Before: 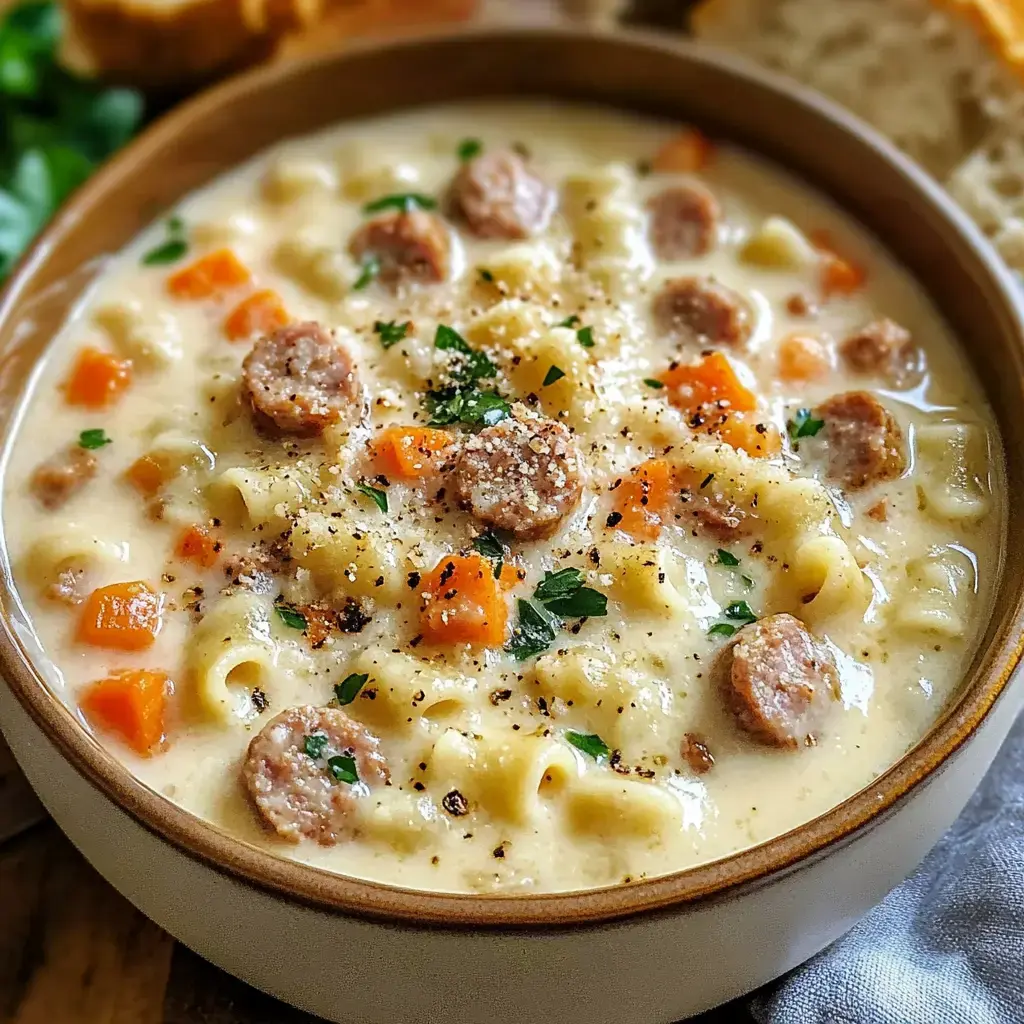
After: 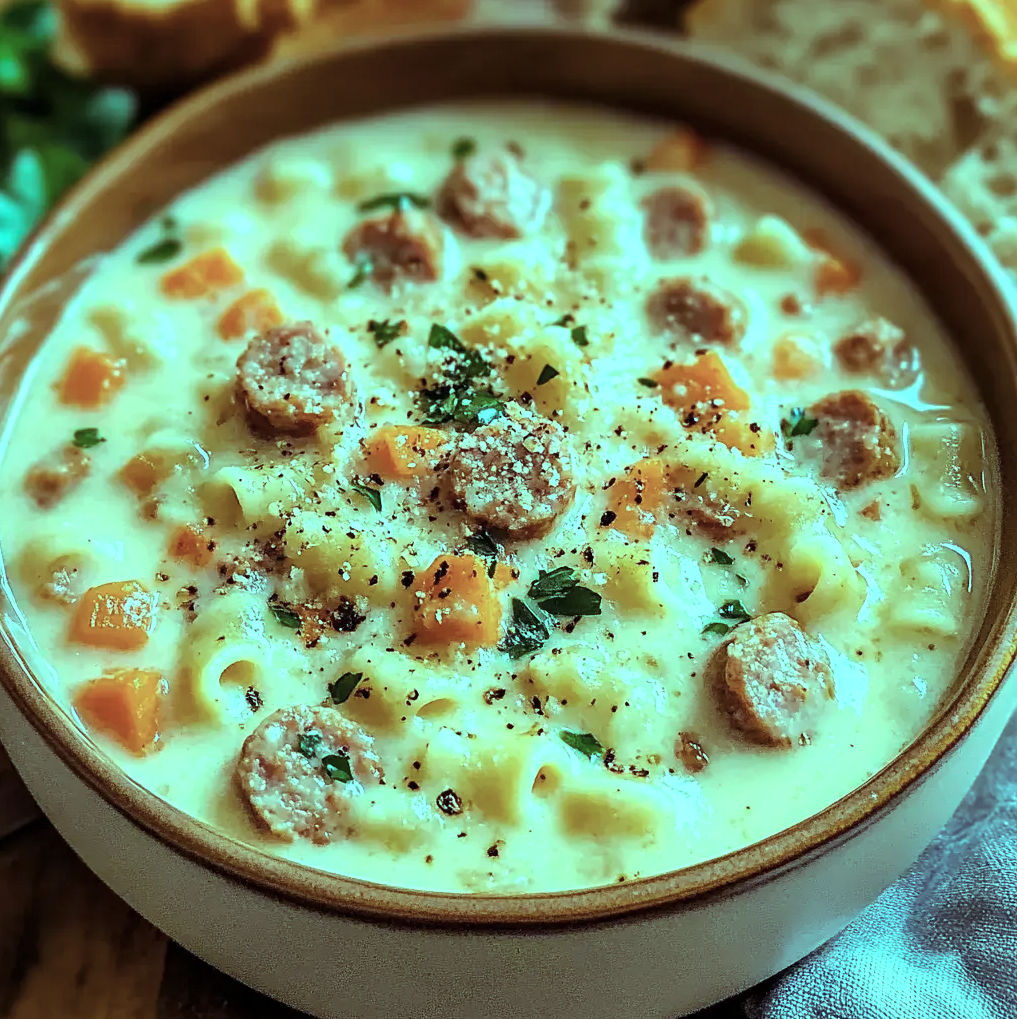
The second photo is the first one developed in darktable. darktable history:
contrast brightness saturation: contrast 0.1, saturation -0.36
crop and rotate: left 0.614%, top 0.179%, bottom 0.309%
color balance rgb: shadows lift › luminance 0.49%, shadows lift › chroma 6.83%, shadows lift › hue 300.29°, power › hue 208.98°, highlights gain › luminance 20.24%, highlights gain › chroma 13.17%, highlights gain › hue 173.85°, perceptual saturation grading › global saturation 18.05%
